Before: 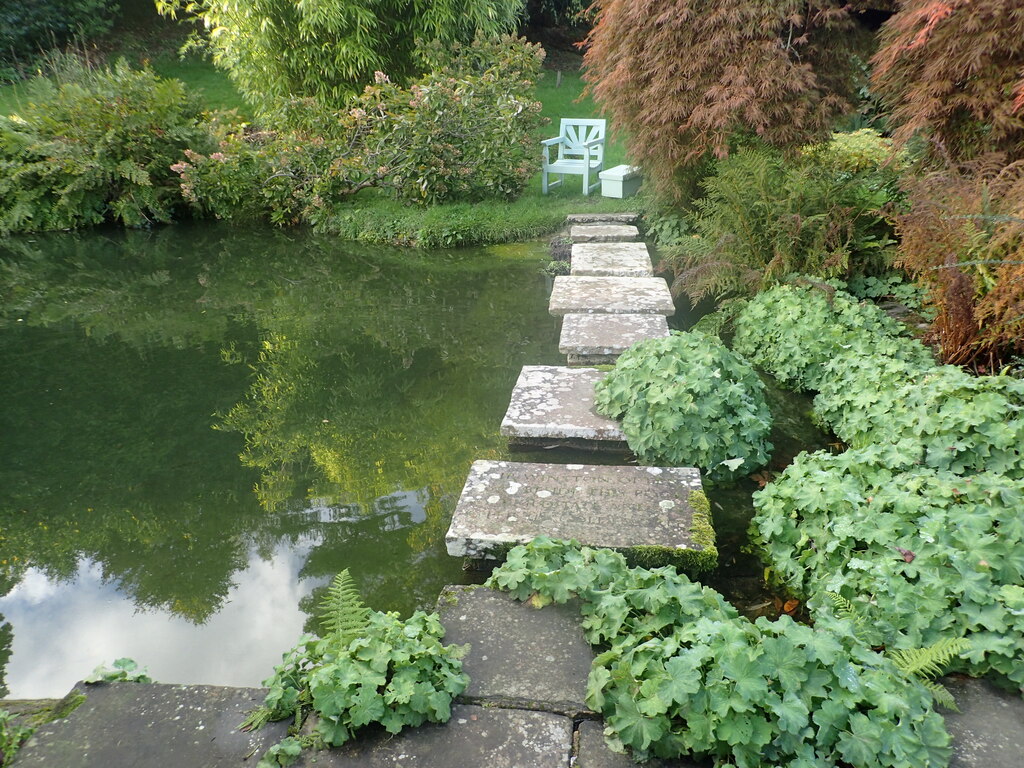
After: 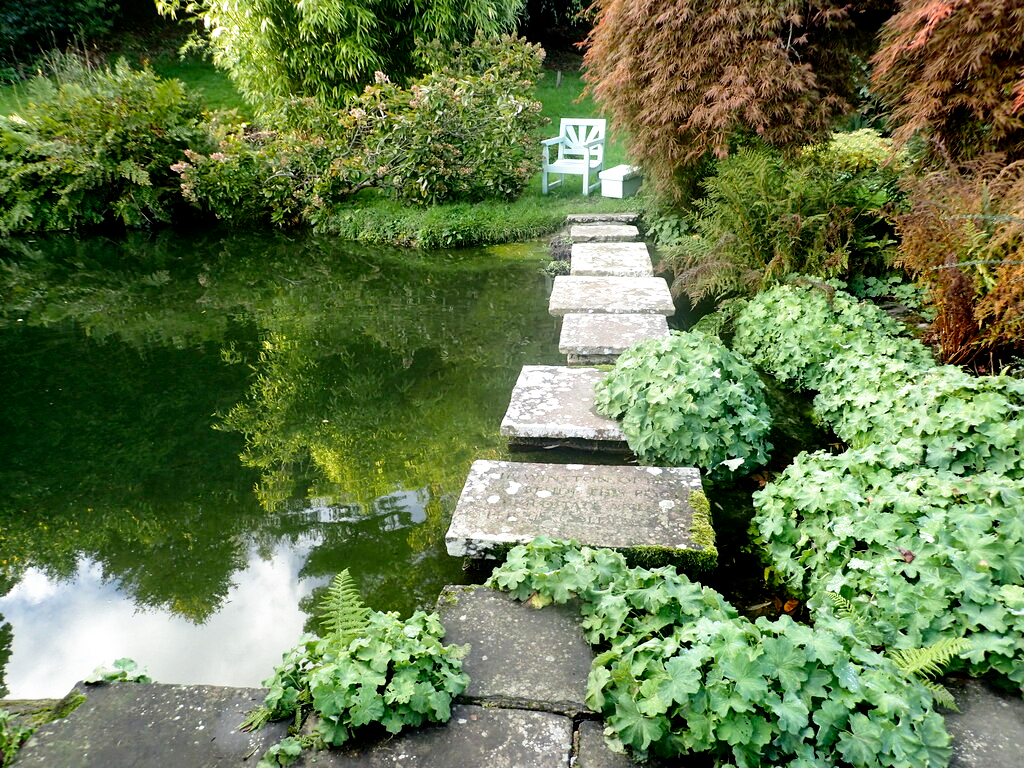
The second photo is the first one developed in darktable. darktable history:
filmic rgb: black relative exposure -6.26 EV, white relative exposure 2.79 EV, target black luminance 0%, hardness 4.62, latitude 68.17%, contrast 1.284, shadows ↔ highlights balance -3.14%, add noise in highlights 0.002, preserve chrominance no, color science v3 (2019), use custom middle-gray values true, contrast in highlights soft
tone equalizer: -8 EV -0.39 EV, -7 EV -0.382 EV, -6 EV -0.325 EV, -5 EV -0.232 EV, -3 EV 0.22 EV, -2 EV 0.321 EV, -1 EV 0.393 EV, +0 EV 0.433 EV, edges refinement/feathering 500, mask exposure compensation -1.57 EV, preserve details no
